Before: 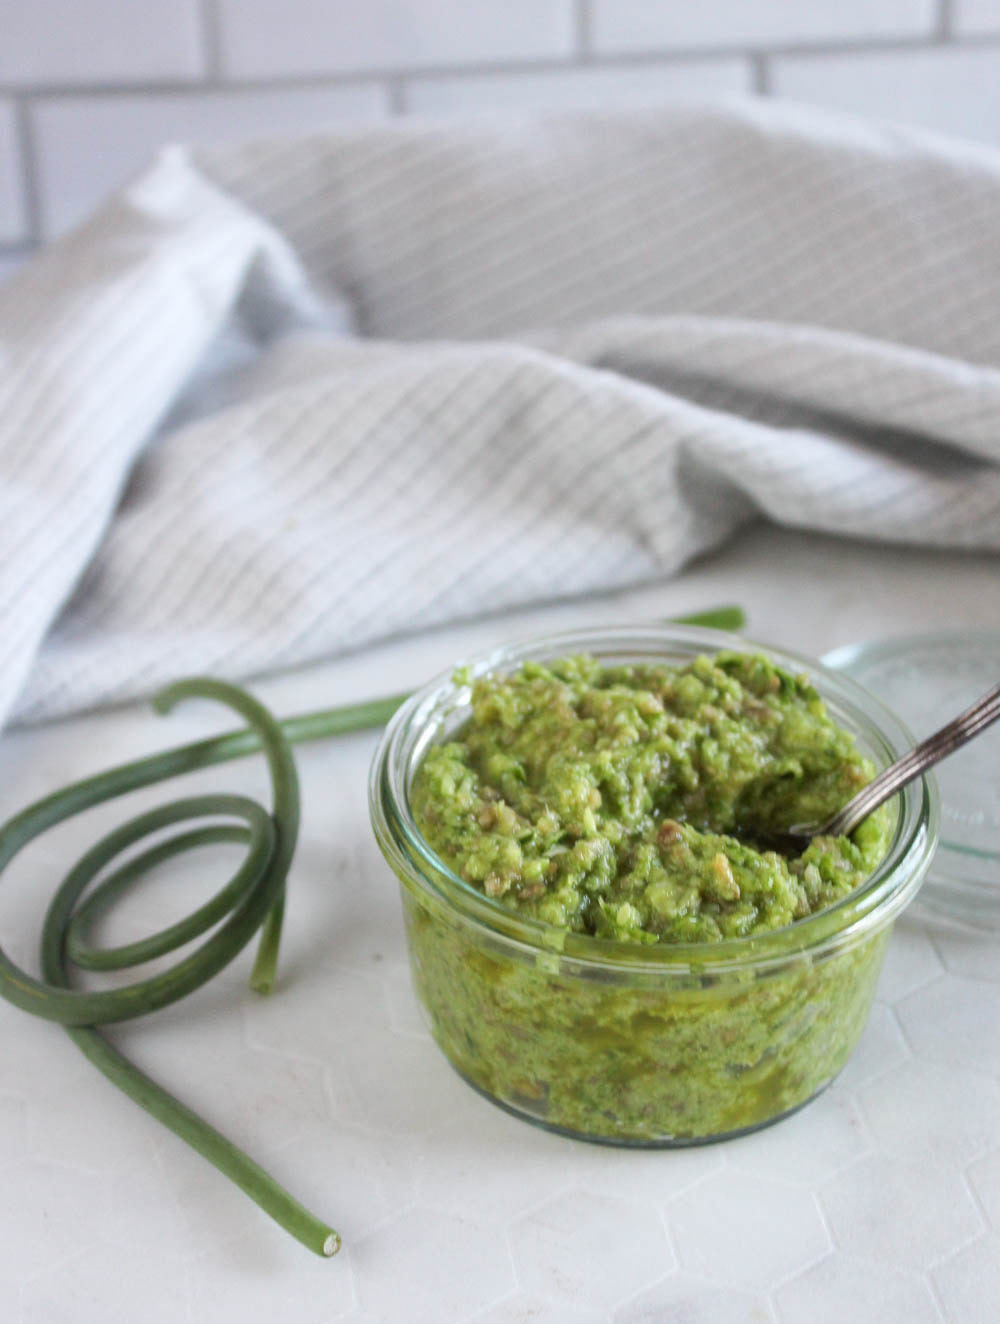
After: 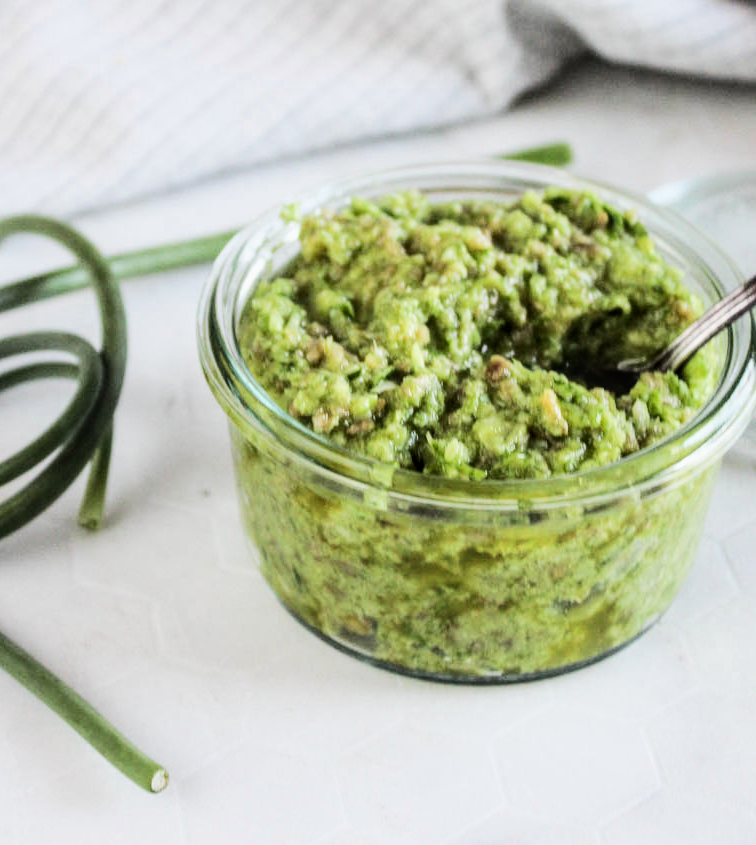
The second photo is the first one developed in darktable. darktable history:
exposure: exposure 0.131 EV, compensate highlight preservation false
local contrast: on, module defaults
filmic rgb: black relative exposure -7.5 EV, white relative exposure 5 EV, hardness 3.31, contrast 1.3, contrast in shadows safe
tone equalizer: -8 EV -0.75 EV, -7 EV -0.7 EV, -6 EV -0.6 EV, -5 EV -0.4 EV, -3 EV 0.4 EV, -2 EV 0.6 EV, -1 EV 0.7 EV, +0 EV 0.75 EV, edges refinement/feathering 500, mask exposure compensation -1.57 EV, preserve details no
crop and rotate: left 17.299%, top 35.115%, right 7.015%, bottom 1.024%
